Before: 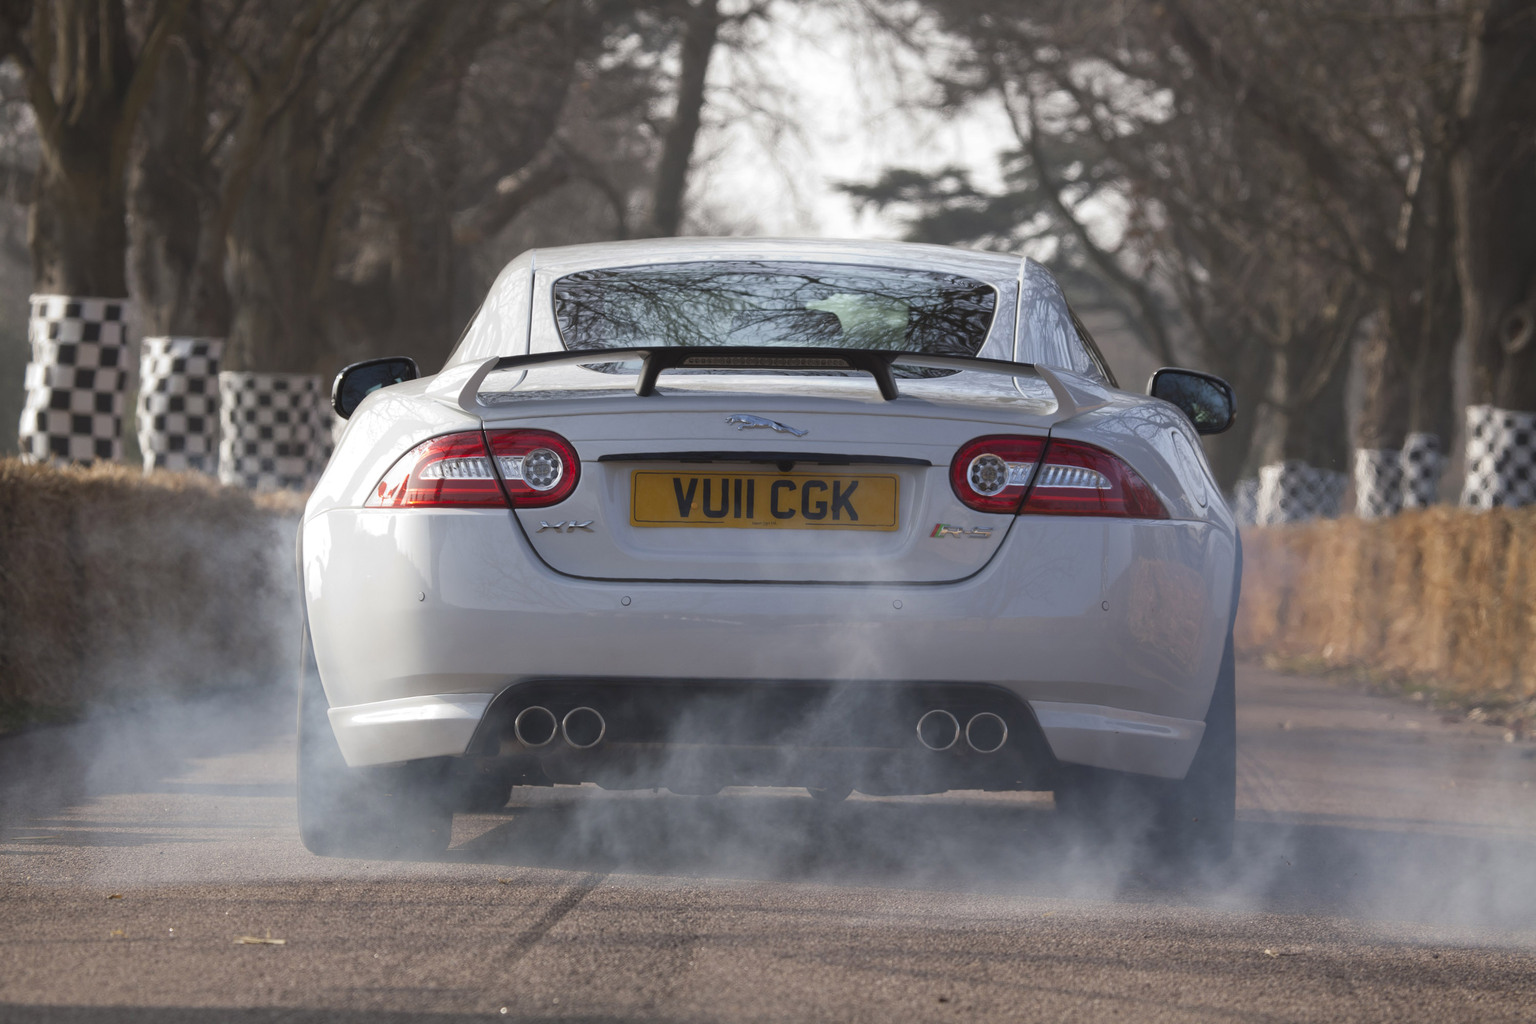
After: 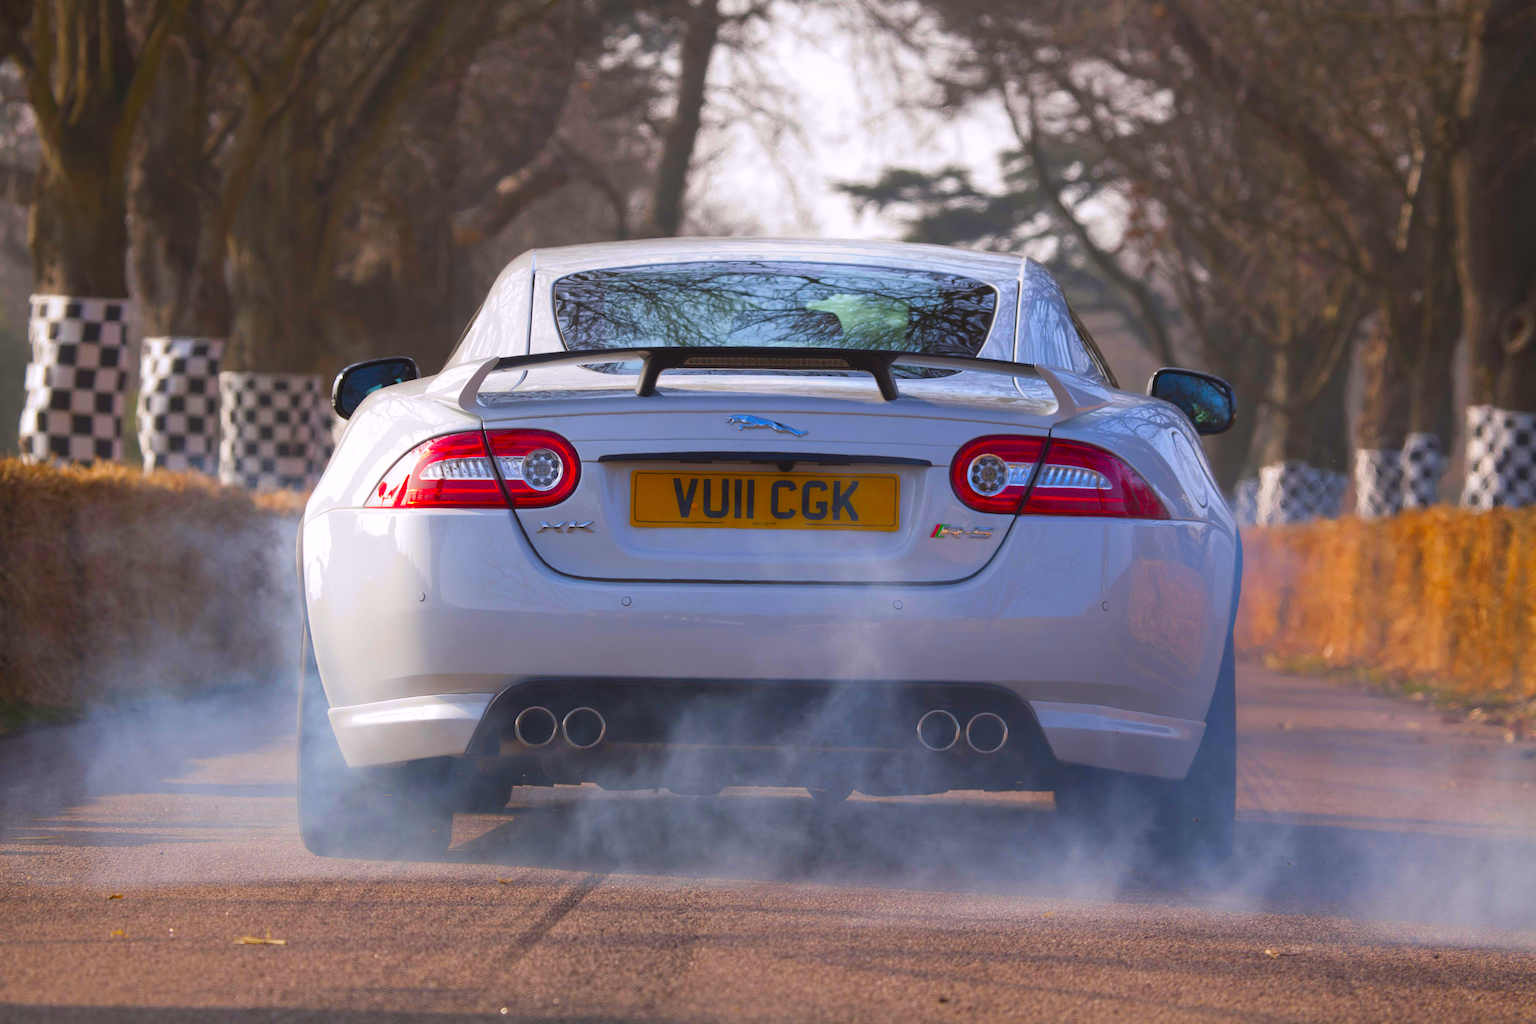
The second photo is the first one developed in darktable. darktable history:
color correction: highlights a* 1.69, highlights b* -1.89, saturation 2.42
